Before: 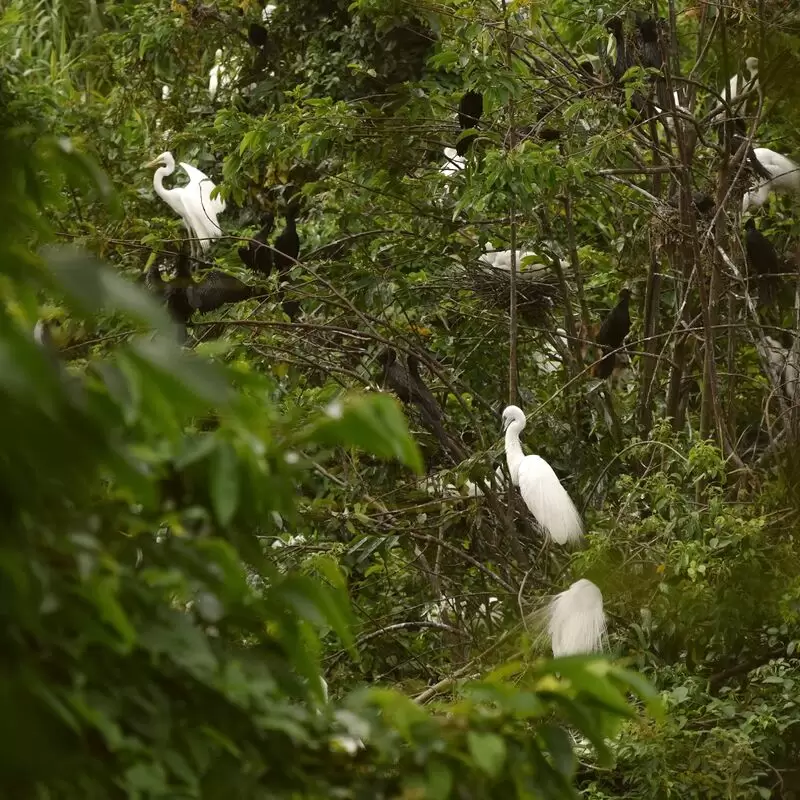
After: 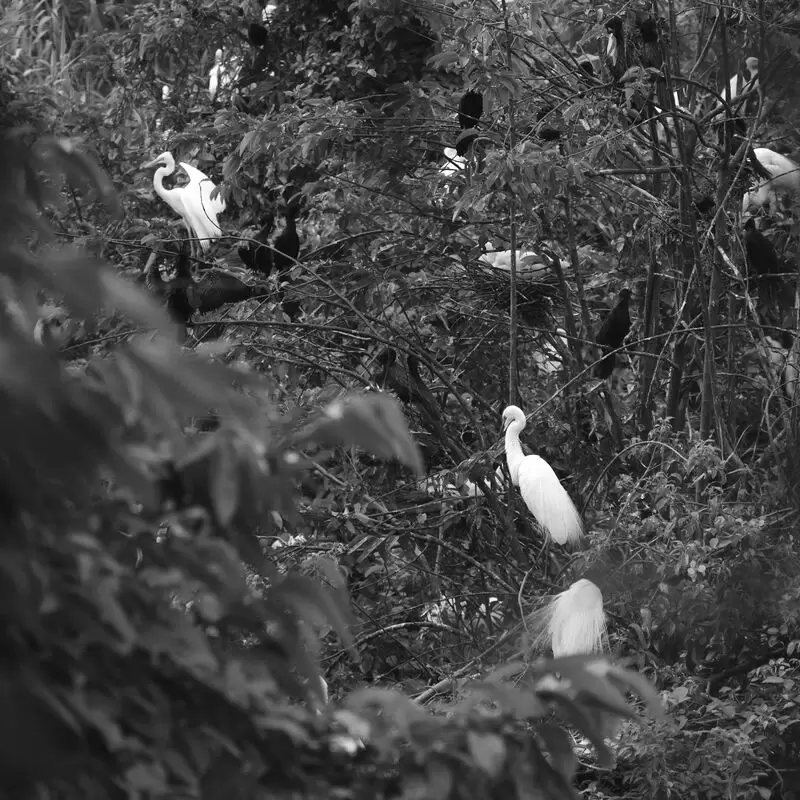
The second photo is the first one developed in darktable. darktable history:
contrast brightness saturation: contrast 0.08, saturation 0.2
monochrome: on, module defaults
